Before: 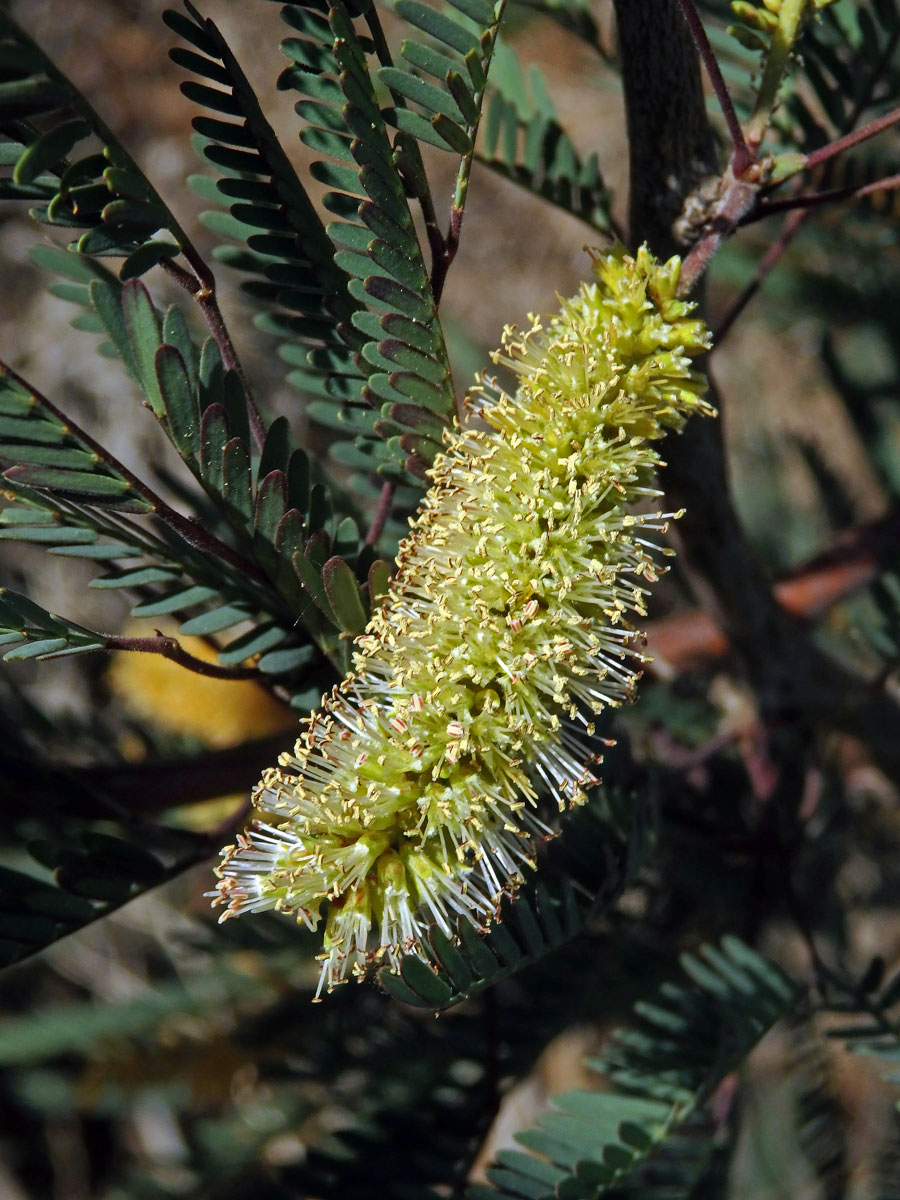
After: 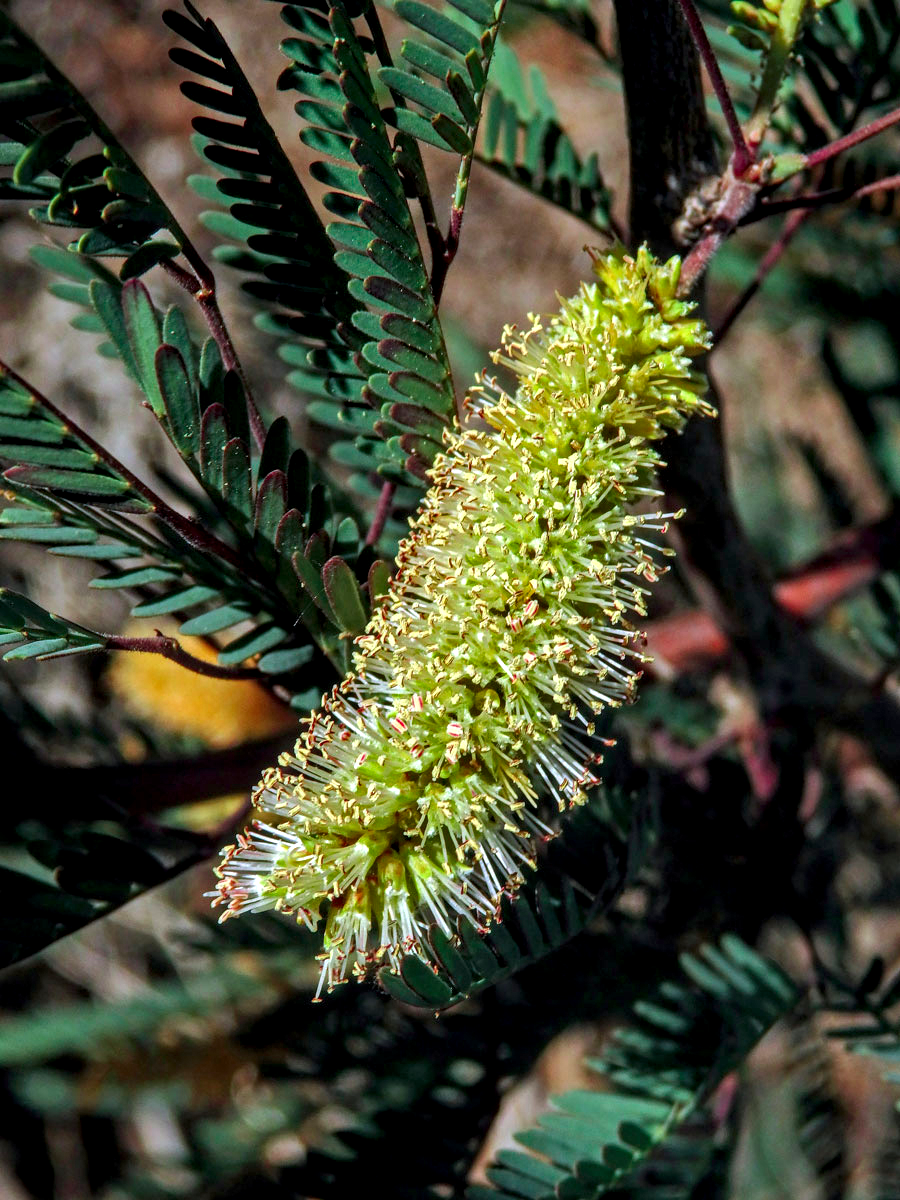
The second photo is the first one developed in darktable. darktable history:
local contrast: detail 150%
color contrast: green-magenta contrast 1.73, blue-yellow contrast 1.15
